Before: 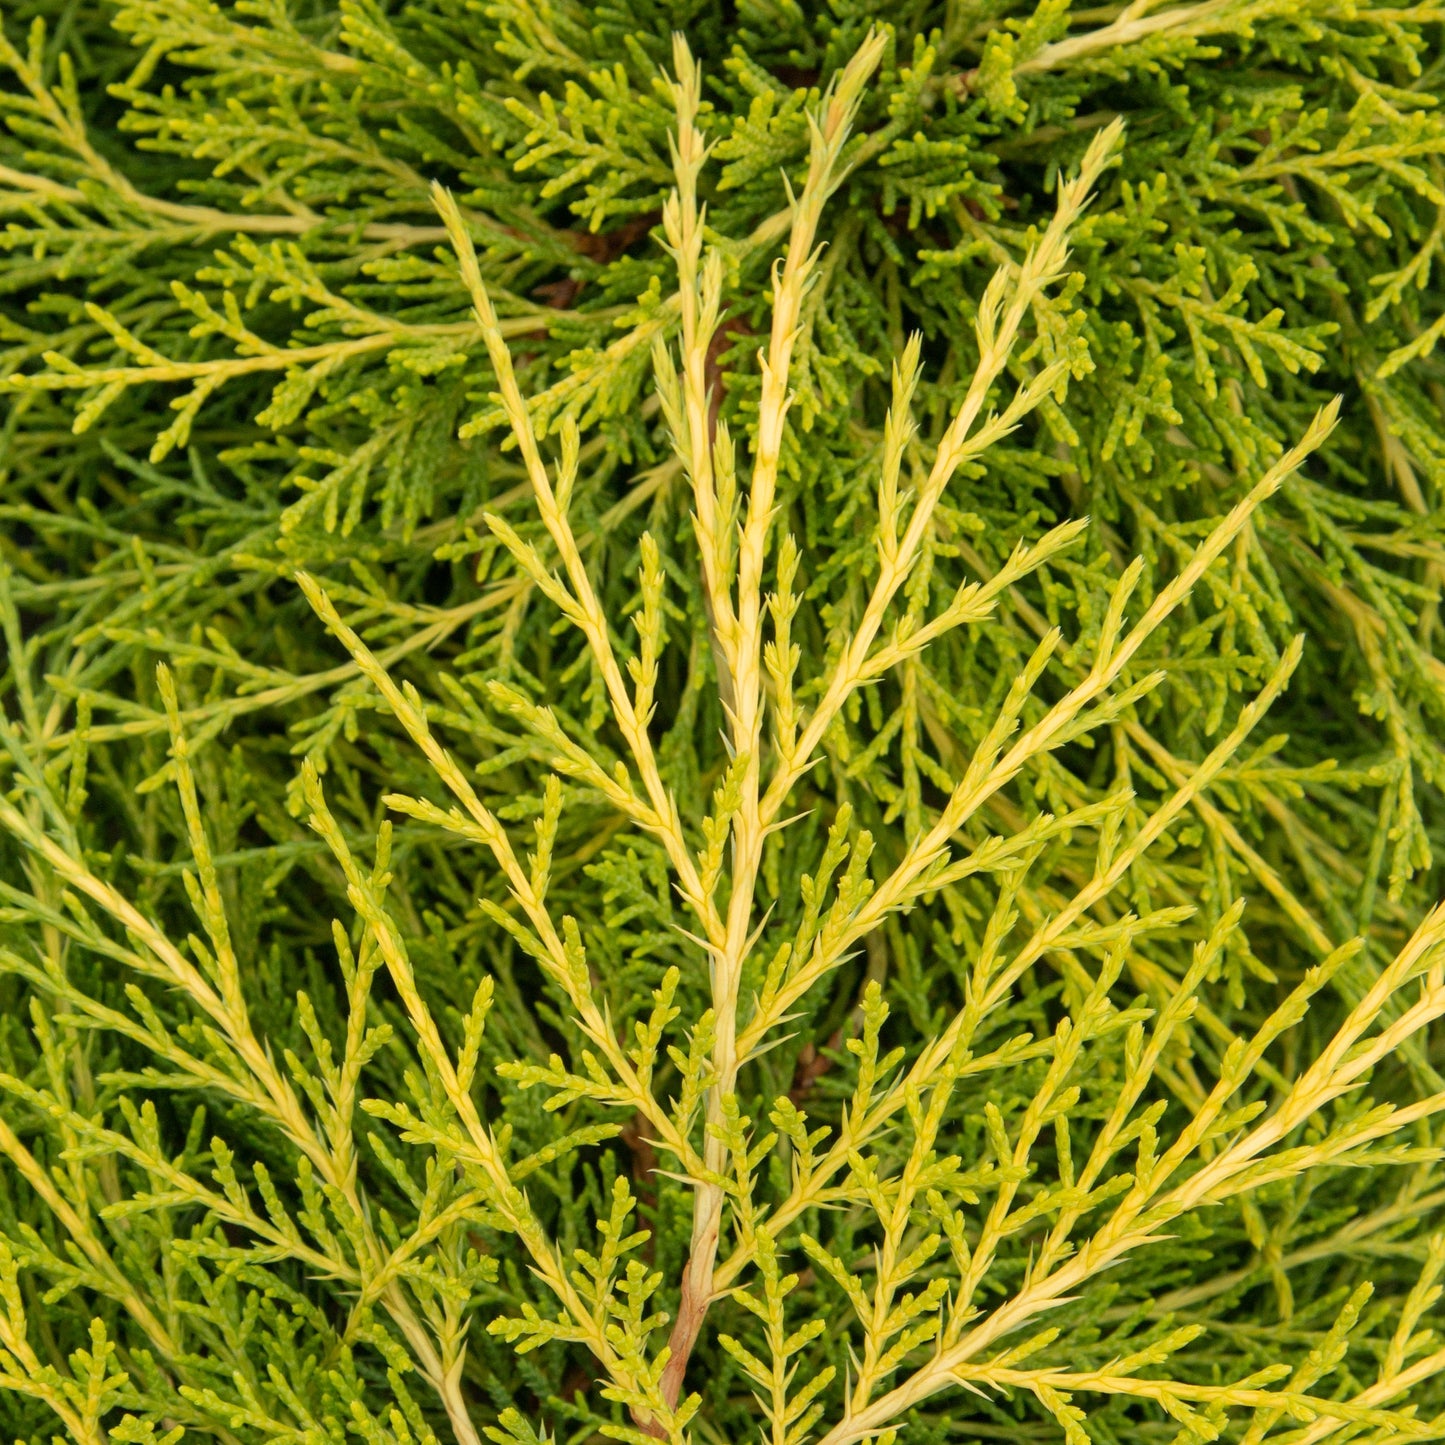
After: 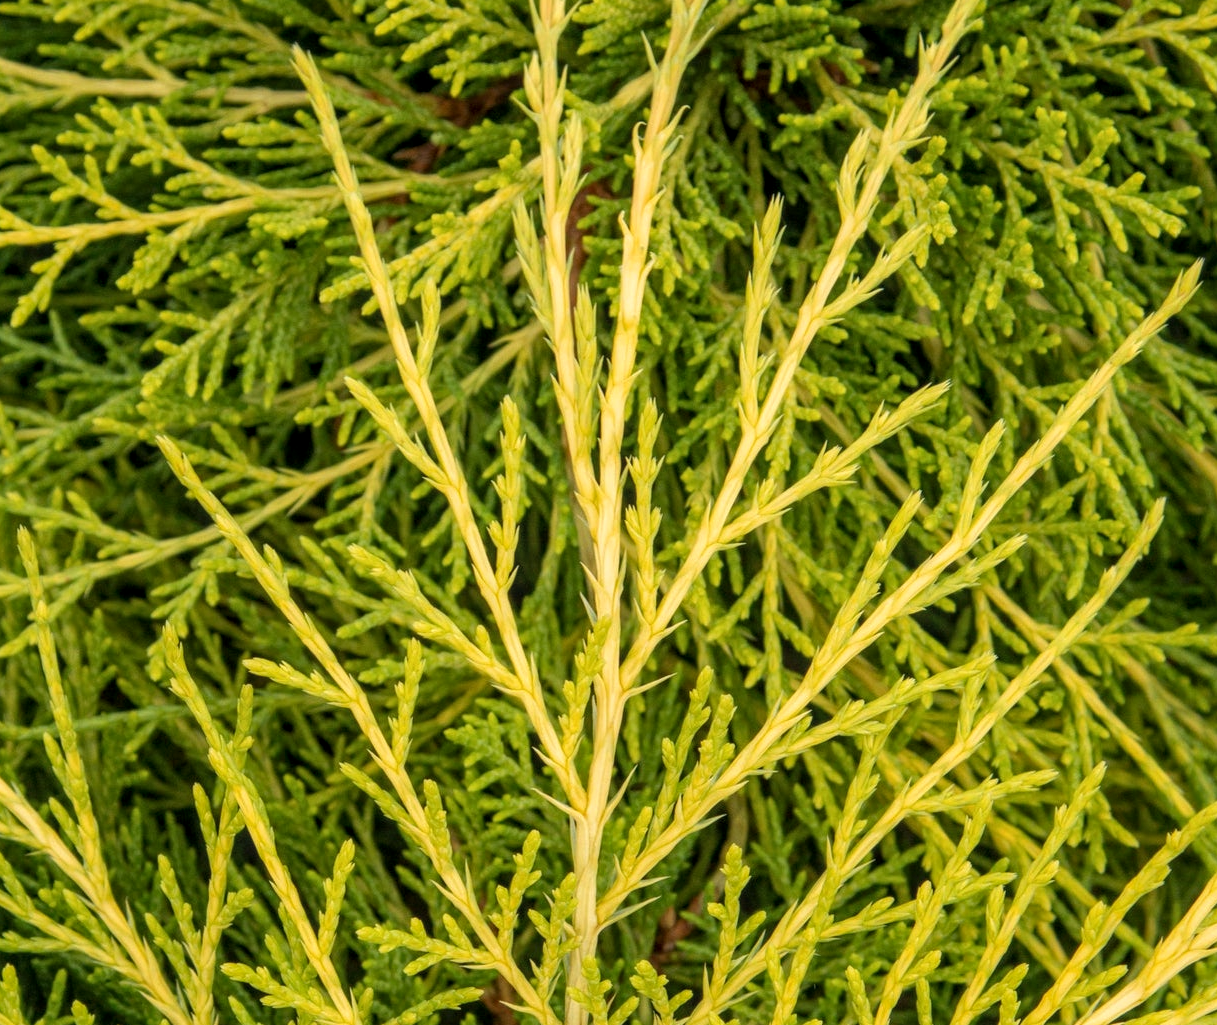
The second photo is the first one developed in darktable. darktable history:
crop and rotate: left 9.663%, top 9.454%, right 6.089%, bottom 19.6%
local contrast: on, module defaults
